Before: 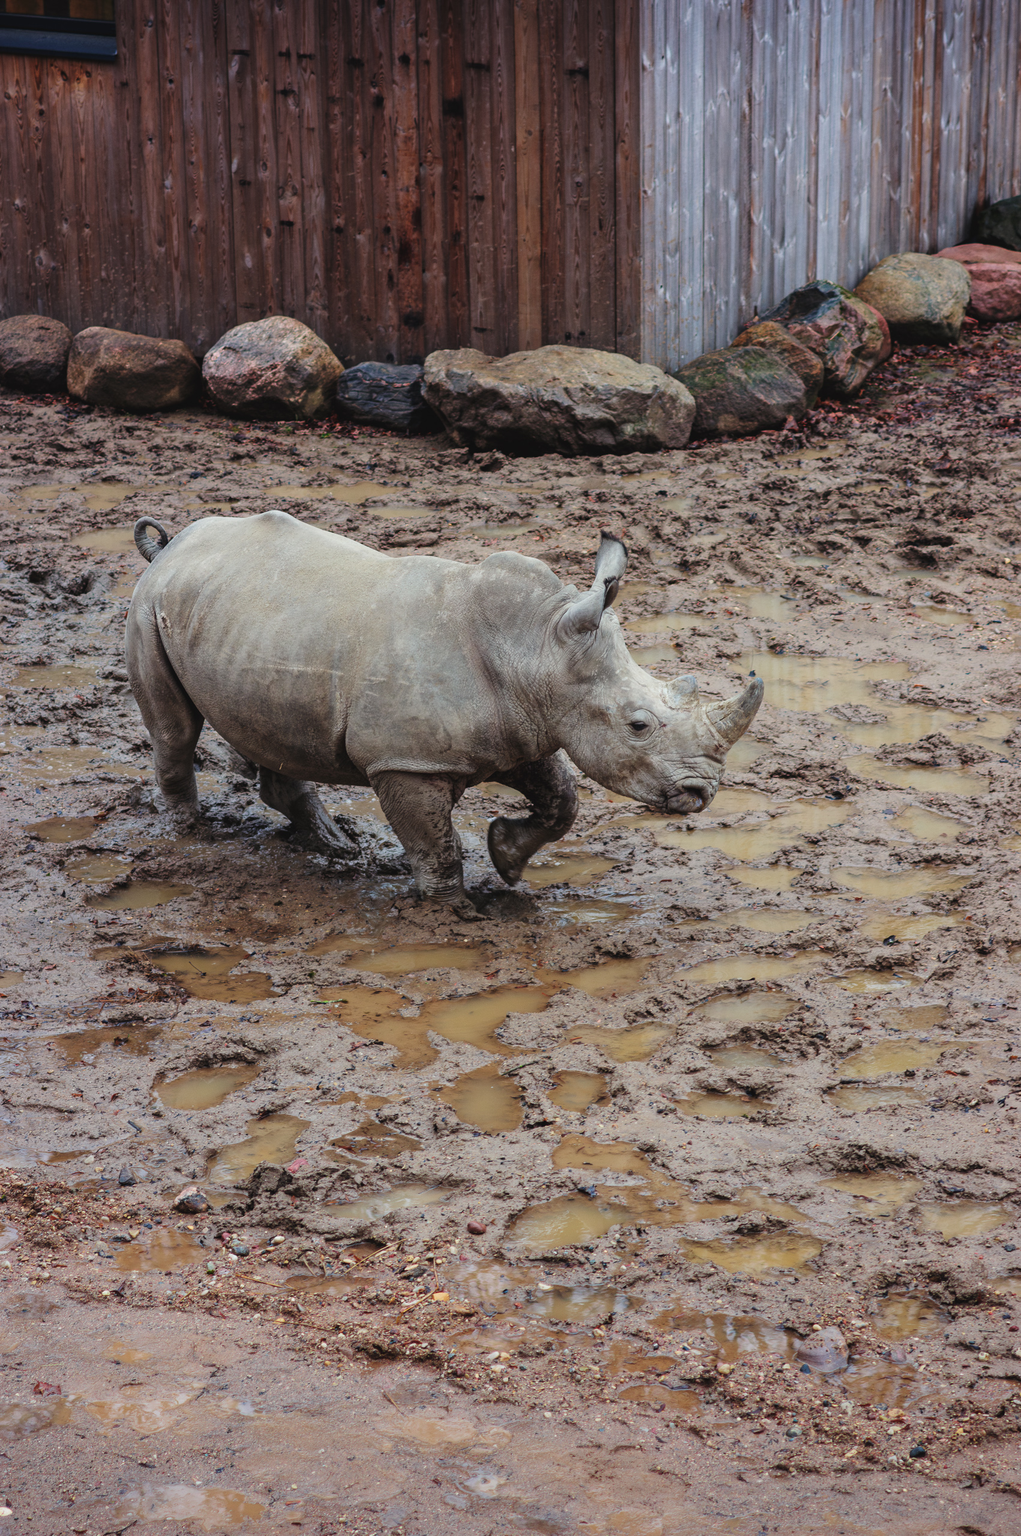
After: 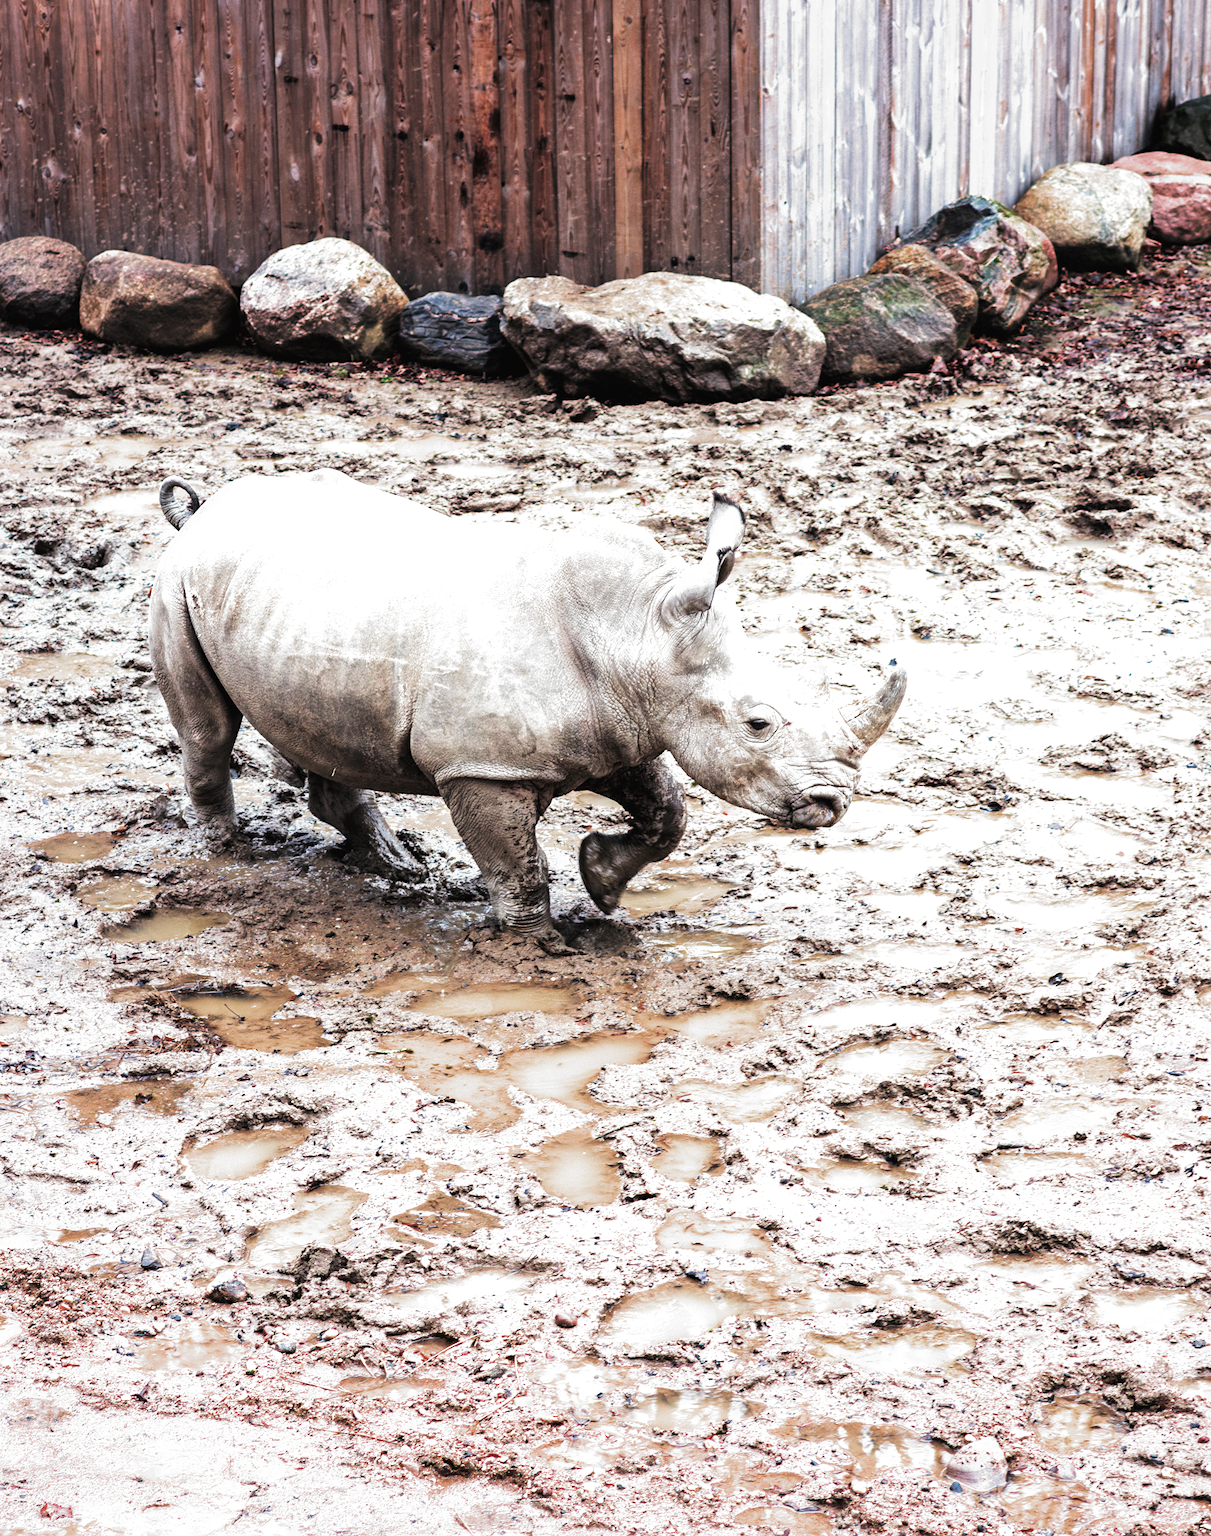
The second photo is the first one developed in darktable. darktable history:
crop: top 7.561%, bottom 8.155%
filmic rgb: black relative exposure -8.29 EV, white relative exposure 2.2 EV, threshold 2.98 EV, target white luminance 99.903%, hardness 7.15, latitude 74.51%, contrast 1.314, highlights saturation mix -1.51%, shadows ↔ highlights balance 30.69%, add noise in highlights 0.002, color science v3 (2019), use custom middle-gray values true, contrast in highlights soft, enable highlight reconstruction true
exposure: black level correction 0, exposure 1.379 EV, compensate highlight preservation false
